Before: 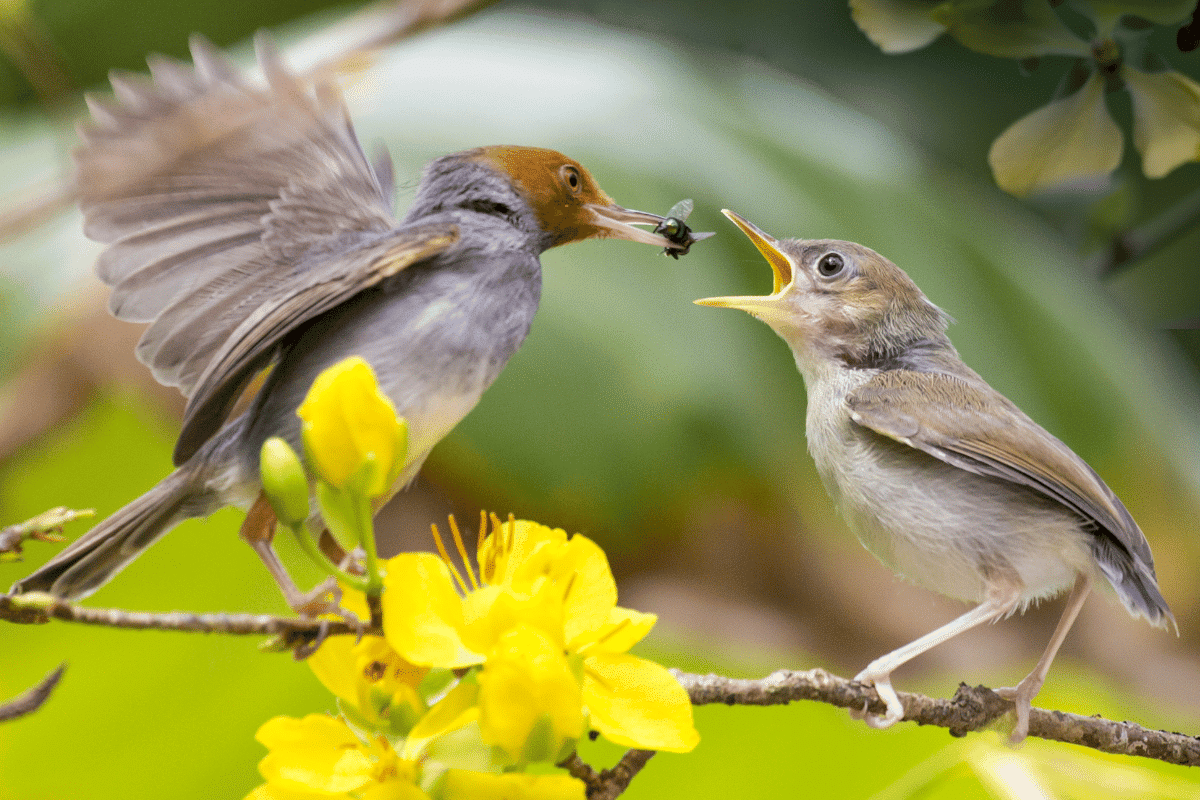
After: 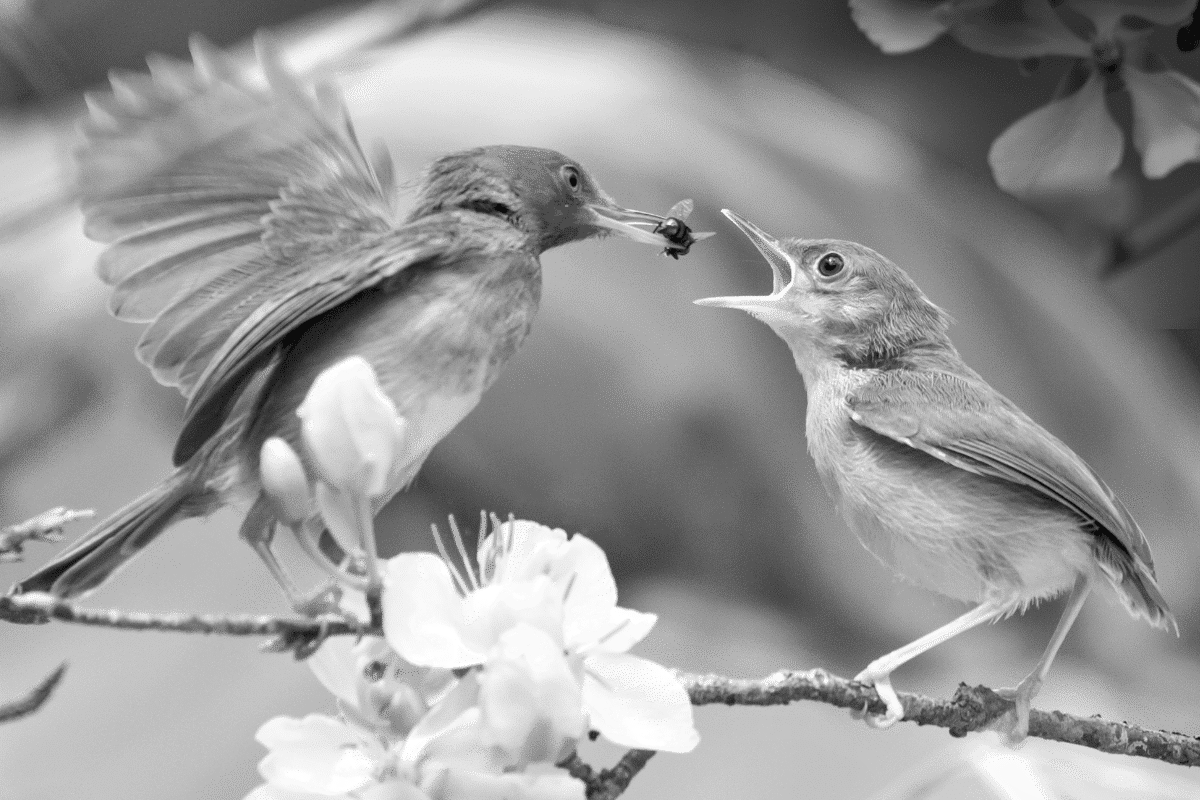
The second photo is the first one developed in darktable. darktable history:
color zones: curves: ch1 [(0, 0.523) (0.143, 0.545) (0.286, 0.52) (0.429, 0.506) (0.571, 0.503) (0.714, 0.503) (0.857, 0.508) (1, 0.523)]
monochrome: a 73.58, b 64.21
exposure: black level correction 0, exposure 0.3 EV, compensate highlight preservation false
